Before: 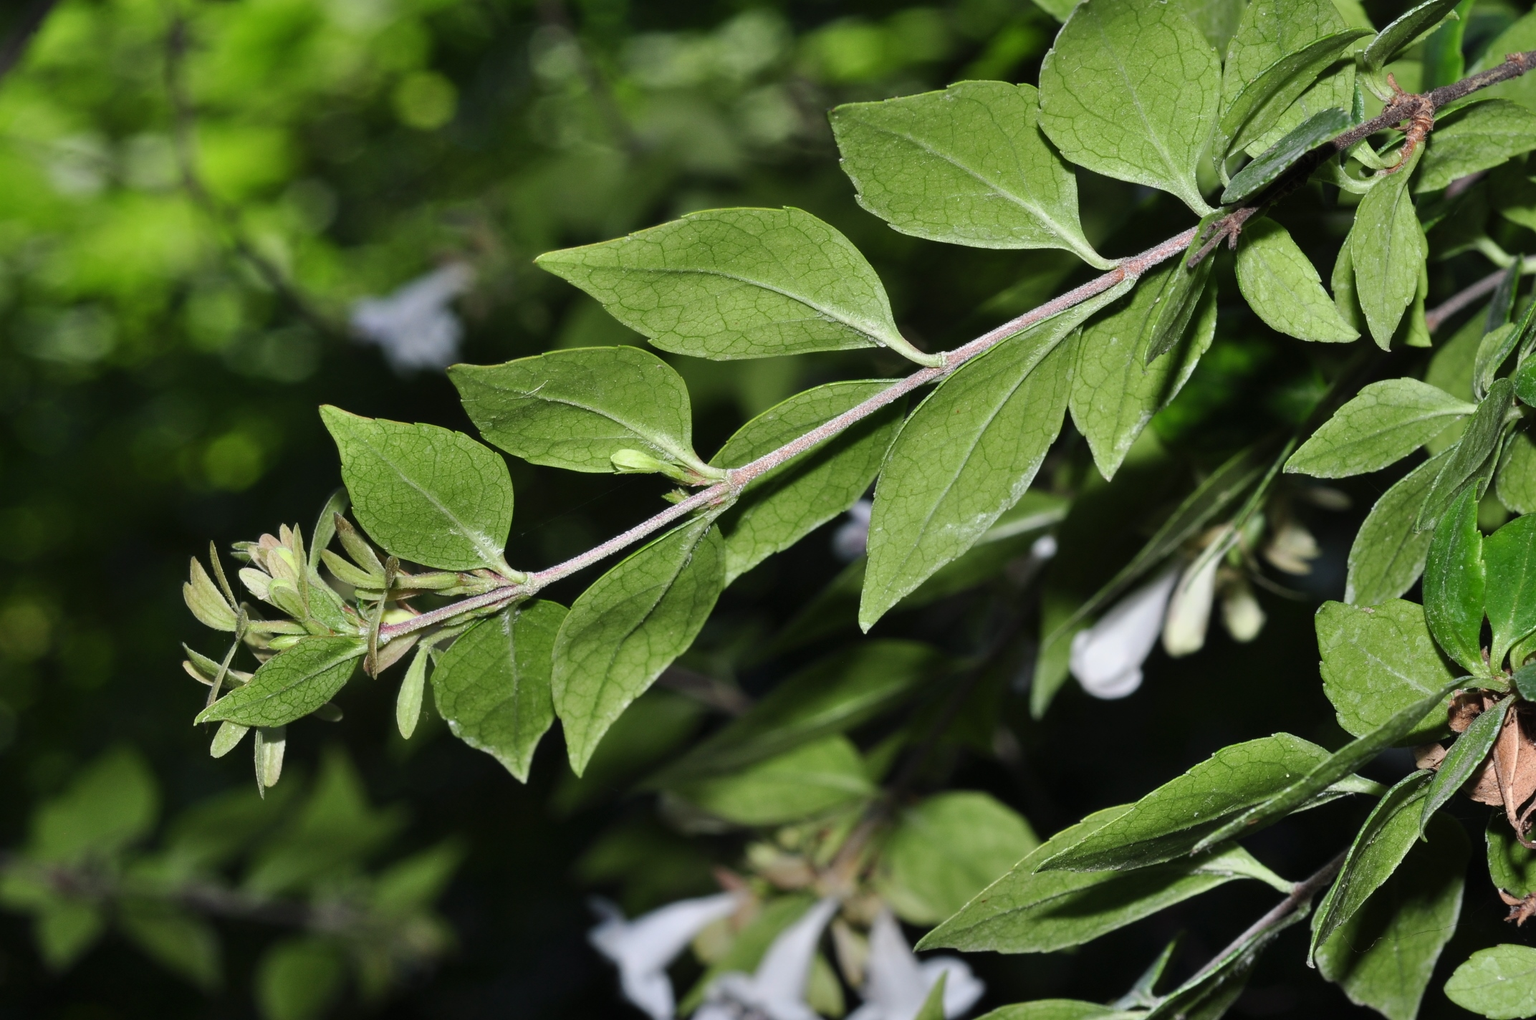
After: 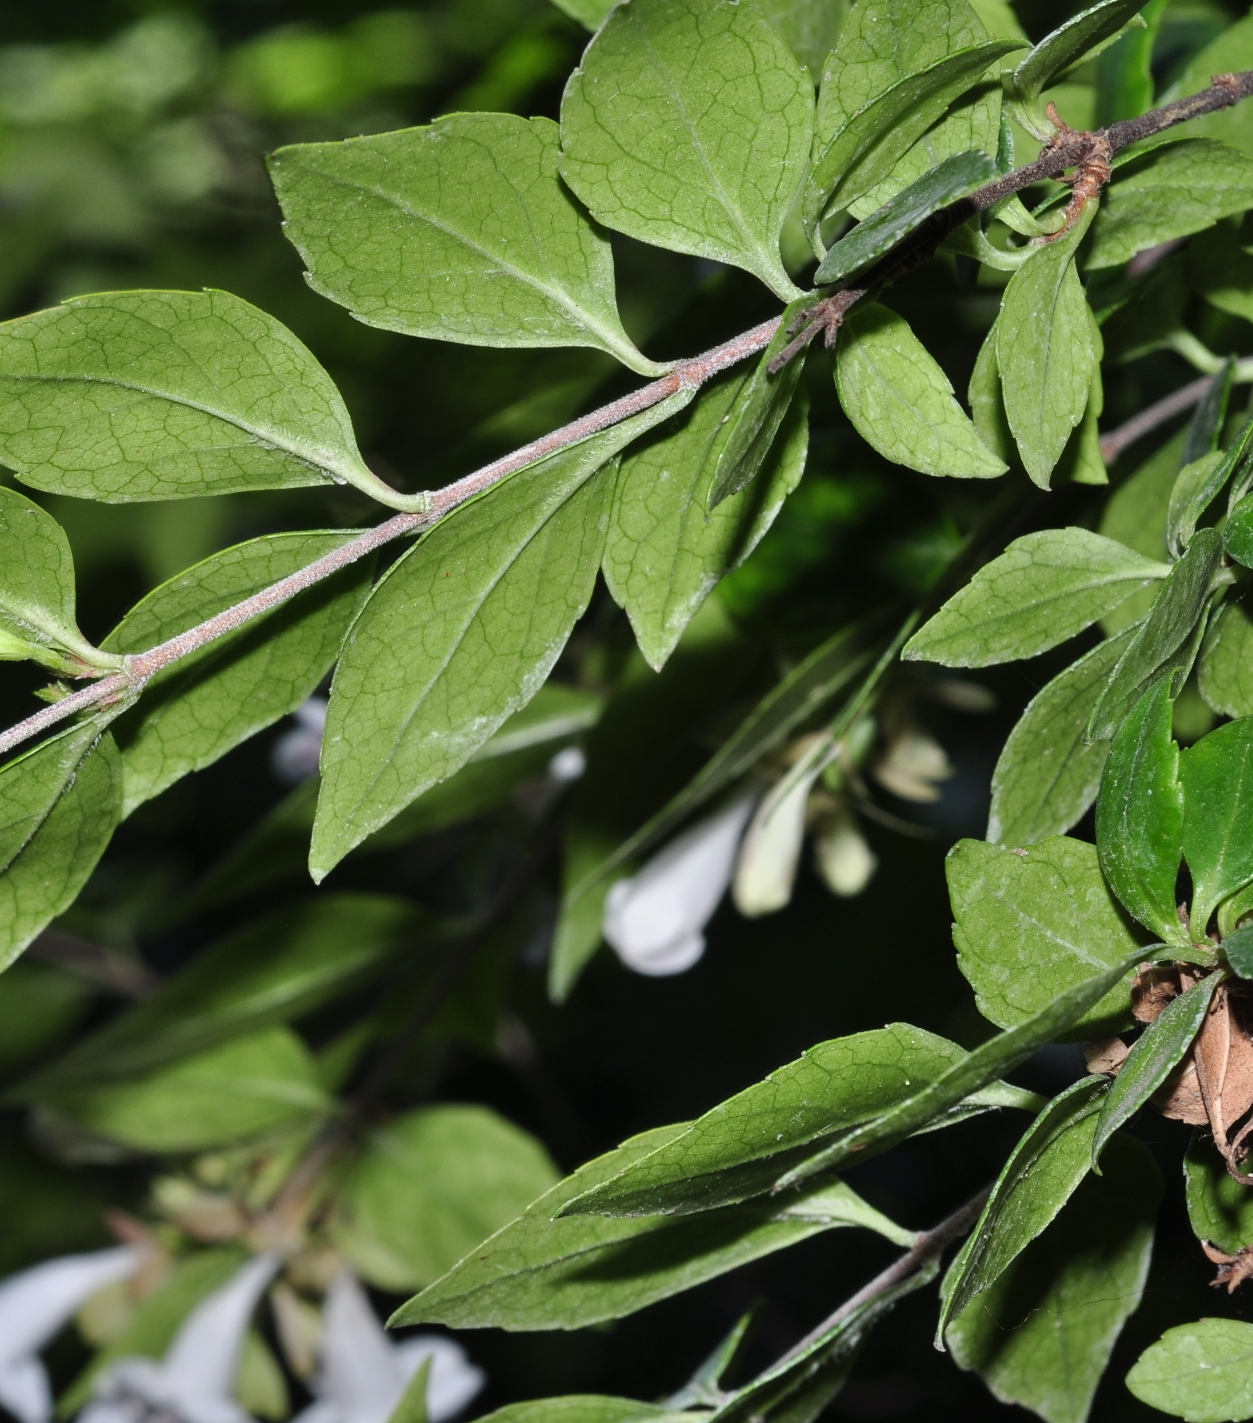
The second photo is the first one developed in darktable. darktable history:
crop: left 41.517%
